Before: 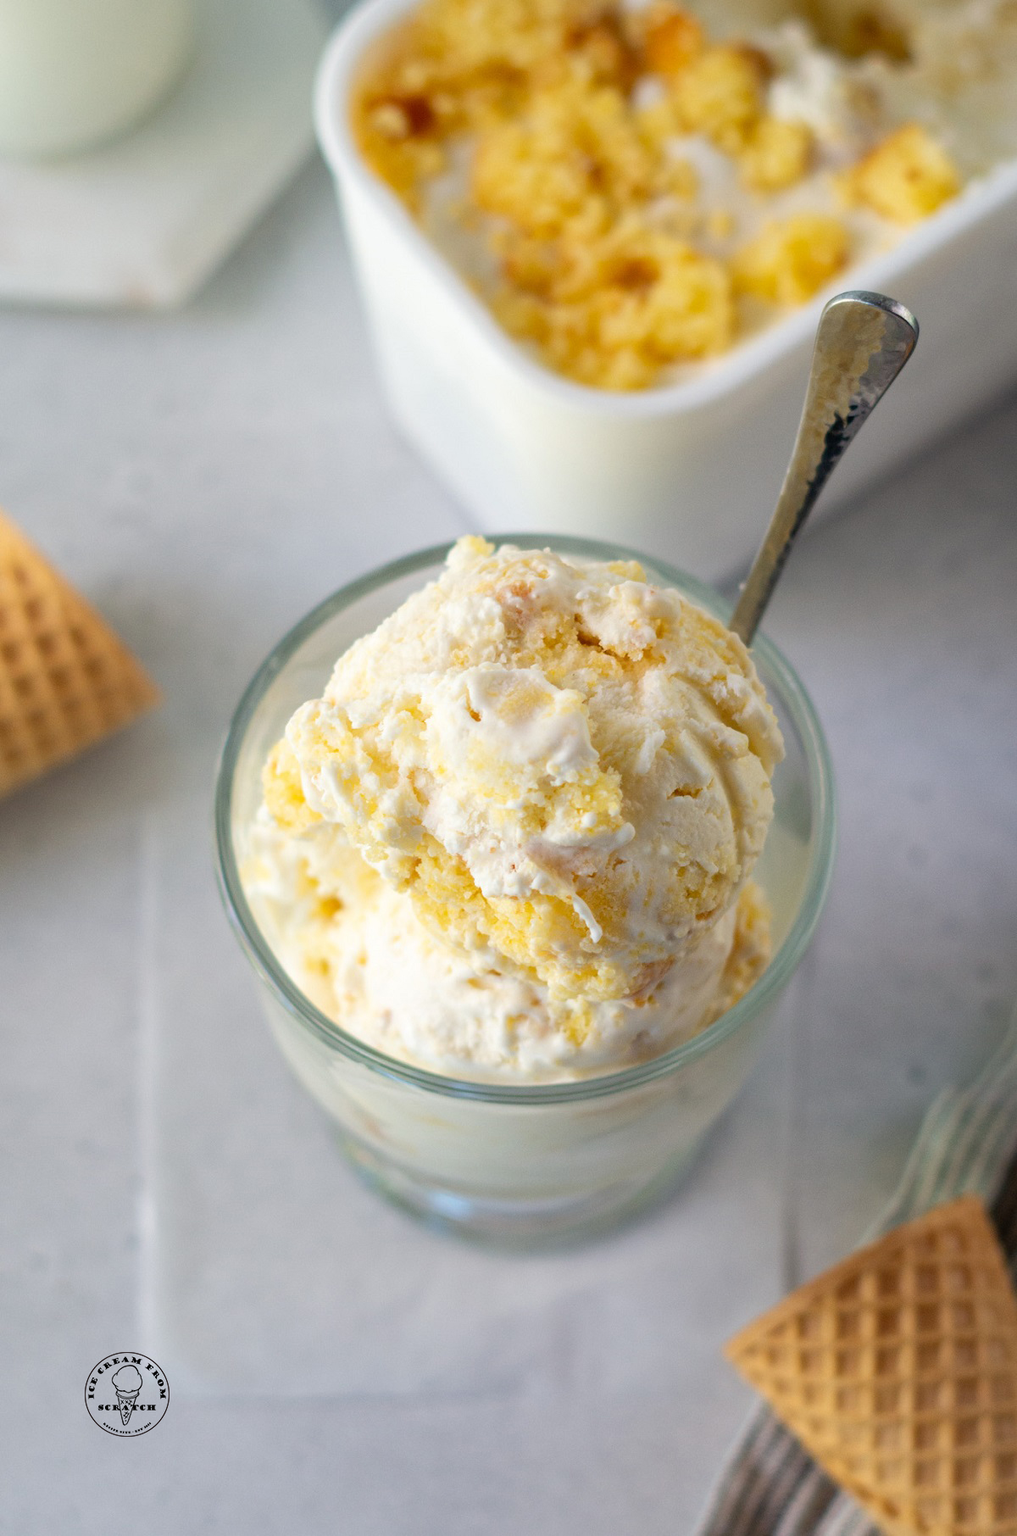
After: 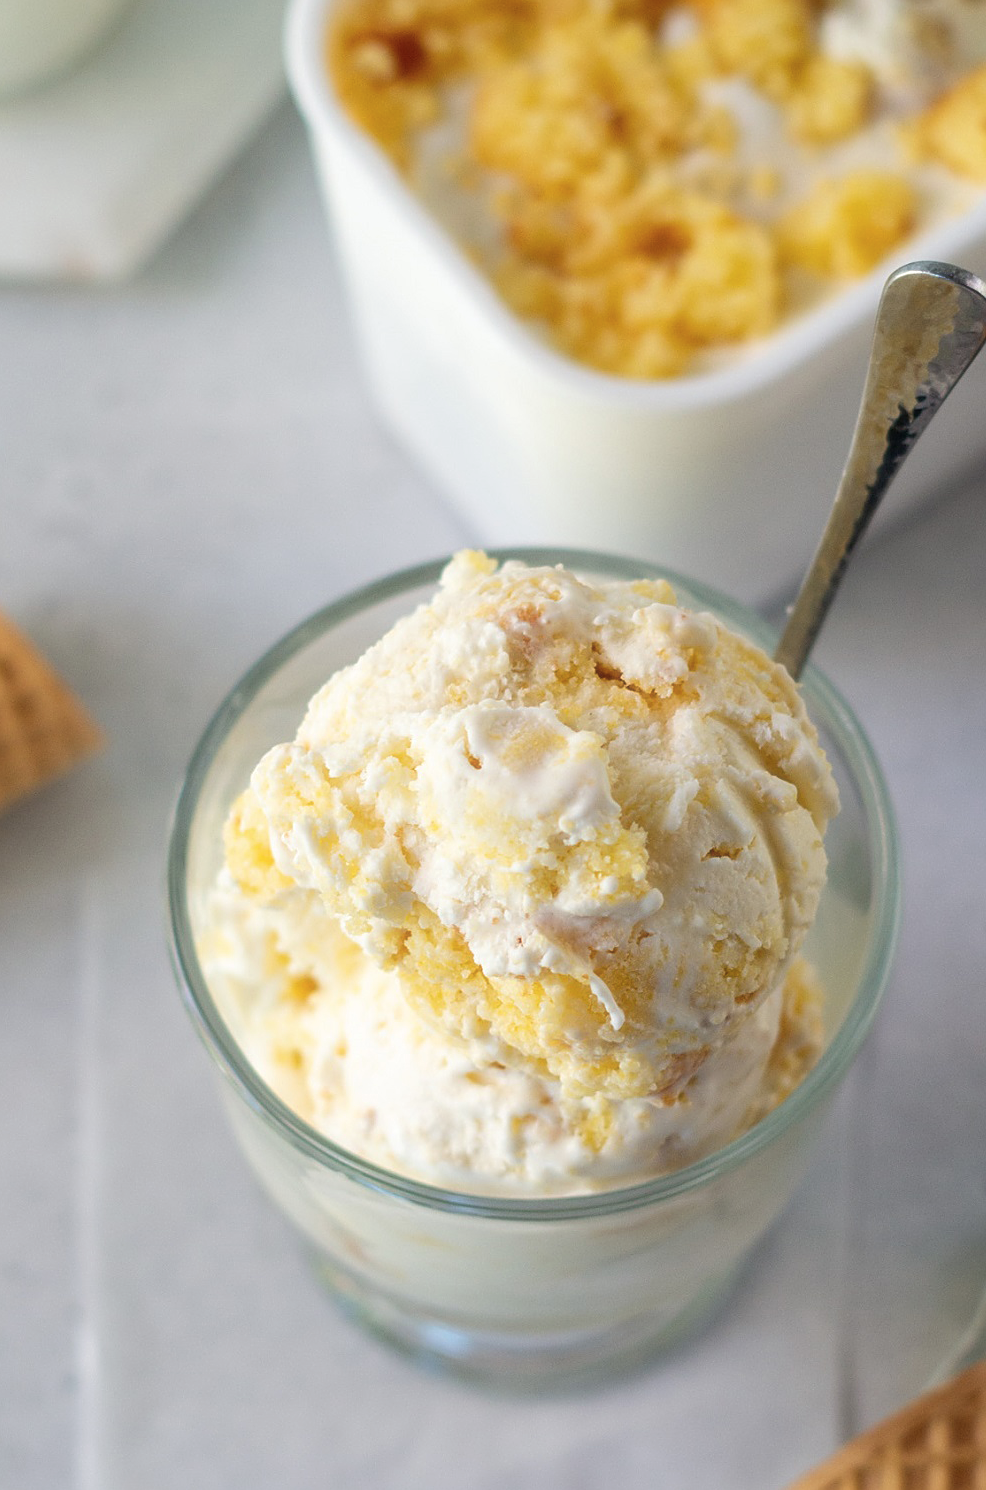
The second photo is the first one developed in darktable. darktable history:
soften: size 10%, saturation 50%, brightness 0.2 EV, mix 10%
crop and rotate: left 7.196%, top 4.574%, right 10.605%, bottom 13.178%
sharpen: on, module defaults
